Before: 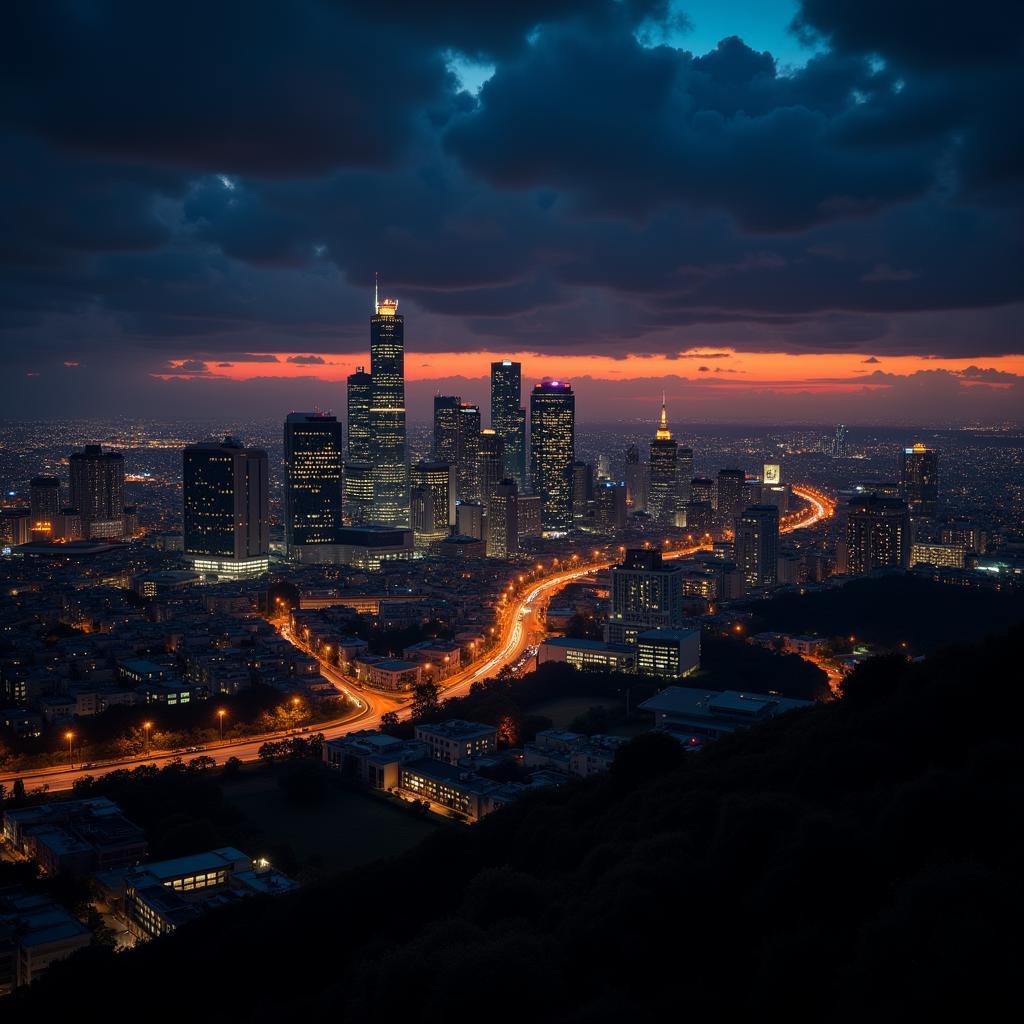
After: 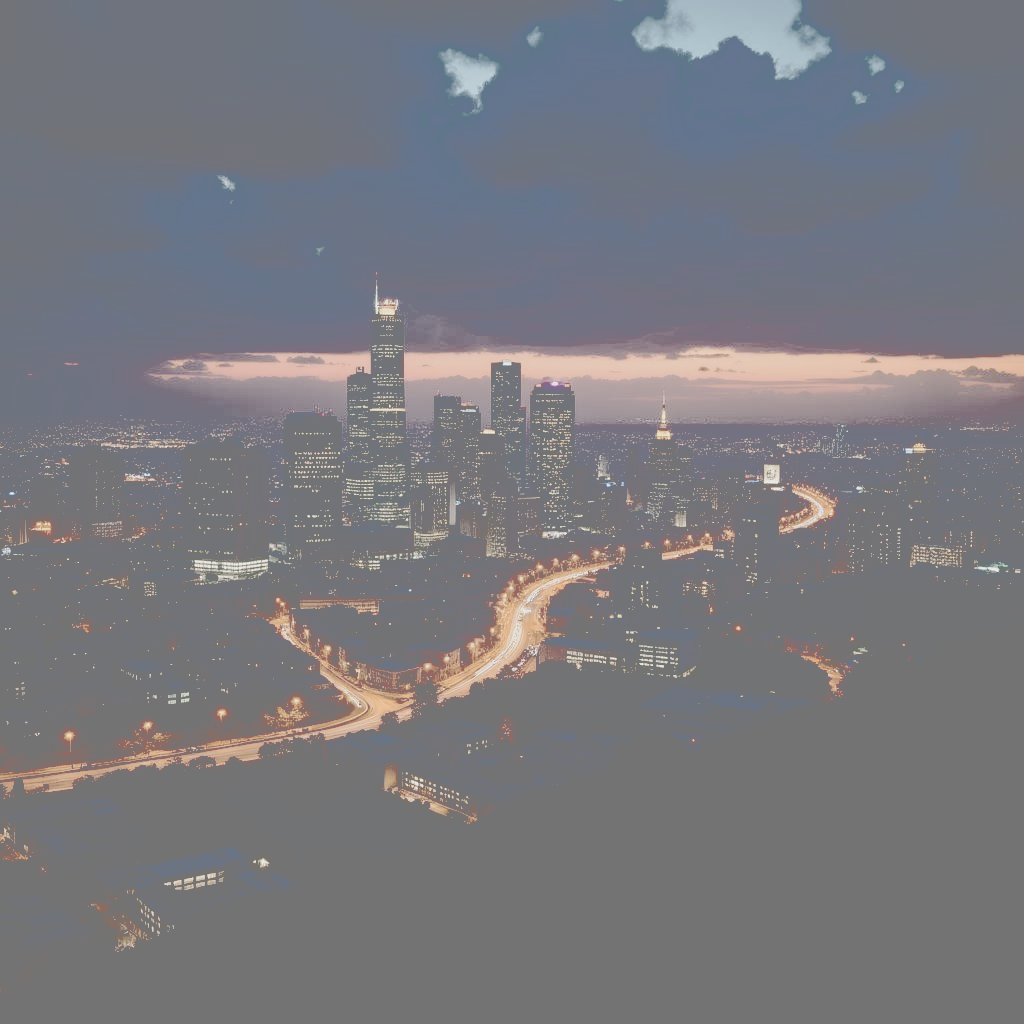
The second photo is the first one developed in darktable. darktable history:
tone equalizer: edges refinement/feathering 500, mask exposure compensation -1.57 EV, preserve details no
contrast brightness saturation: contrast -0.336, brightness 0.732, saturation -0.797
exposure: black level correction 0.056, compensate exposure bias true, compensate highlight preservation false
